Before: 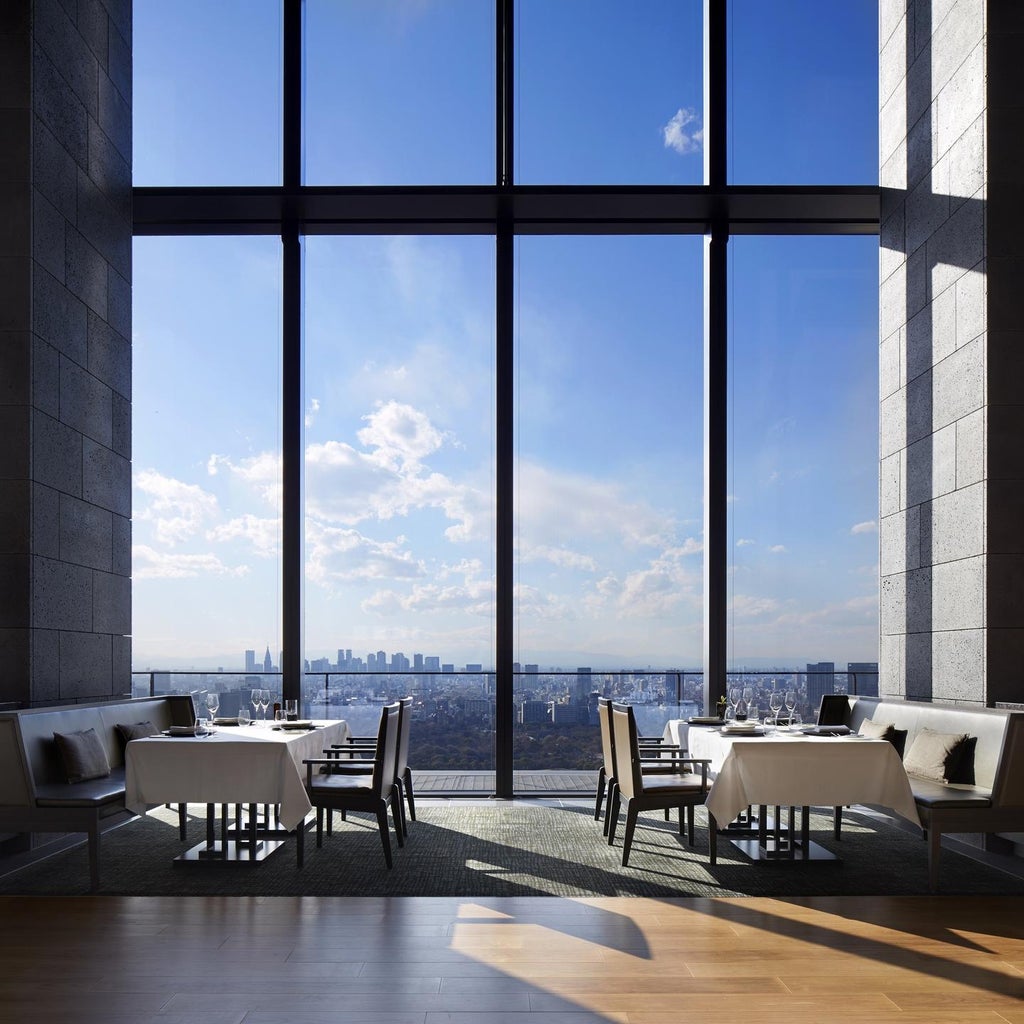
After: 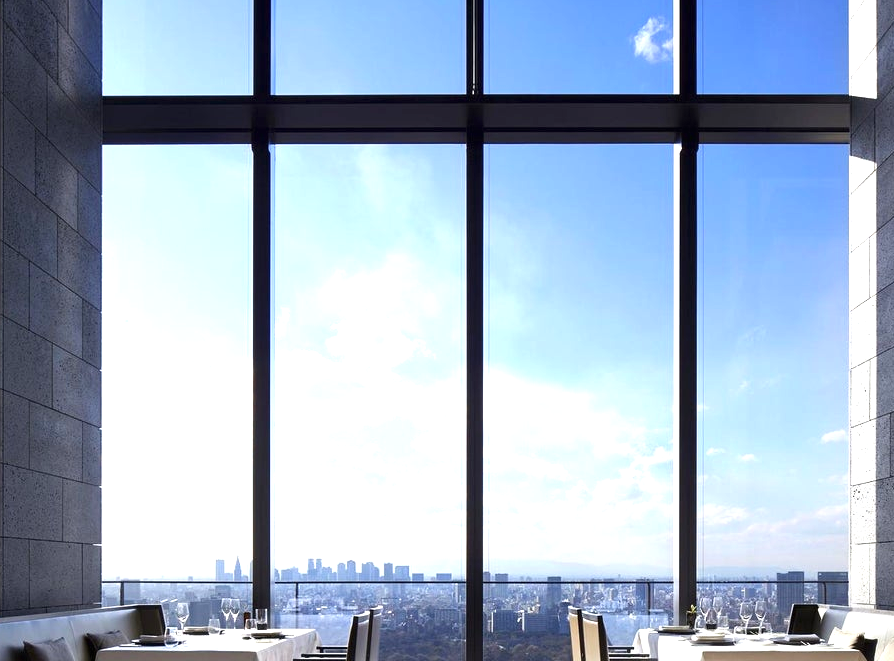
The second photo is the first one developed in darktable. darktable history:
white balance: emerald 1
exposure: black level correction 0, exposure 0.9 EV, compensate highlight preservation false
crop: left 3.015%, top 8.969%, right 9.647%, bottom 26.457%
